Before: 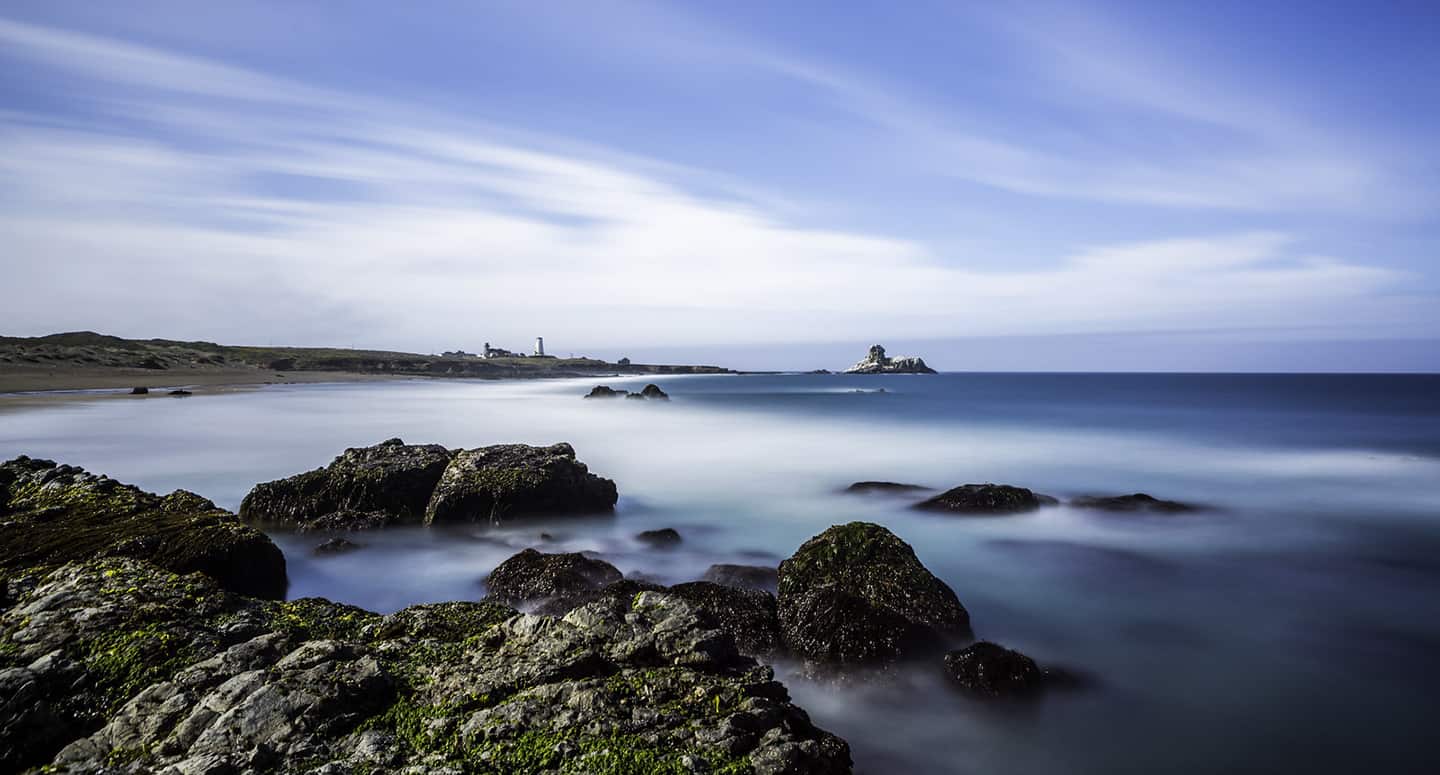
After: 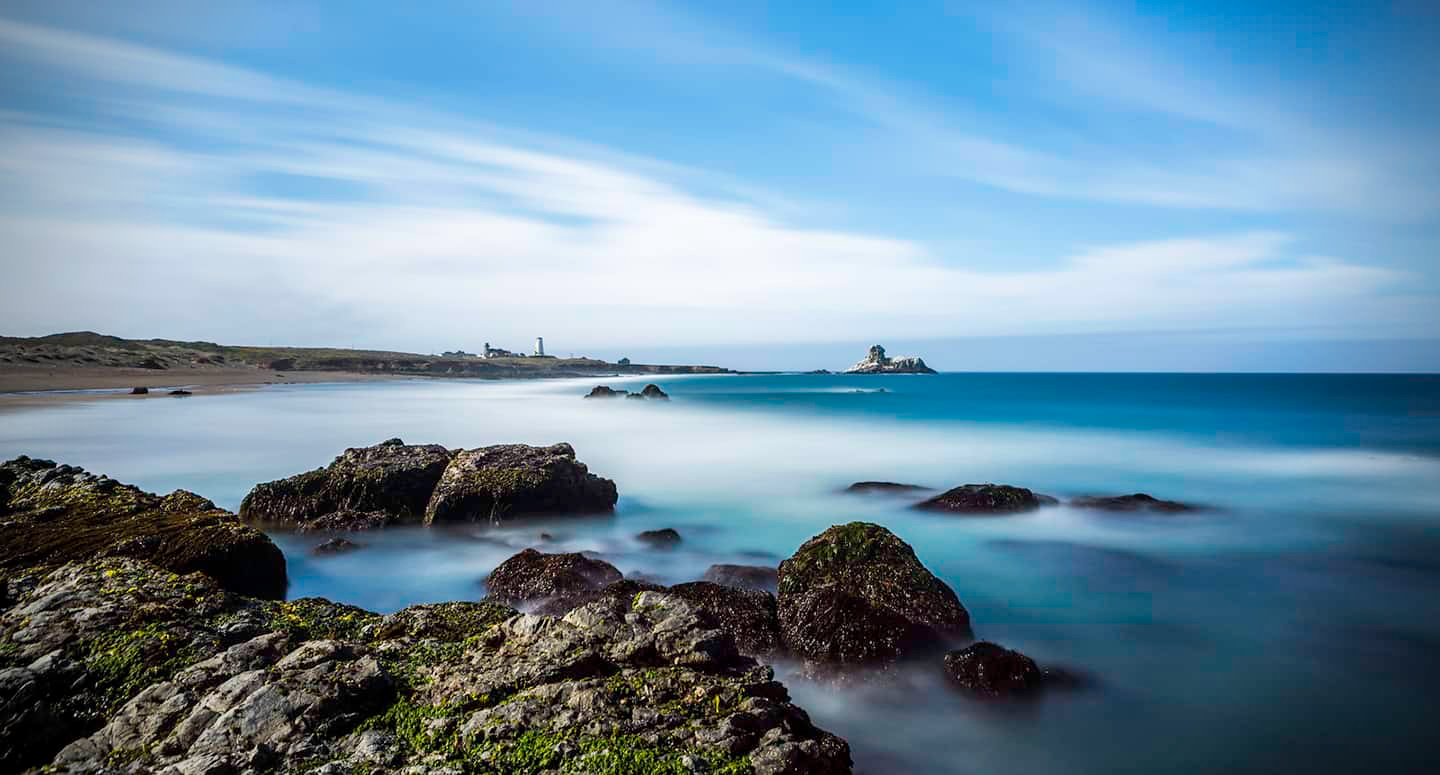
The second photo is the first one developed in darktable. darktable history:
vignetting: brightness -0.575
